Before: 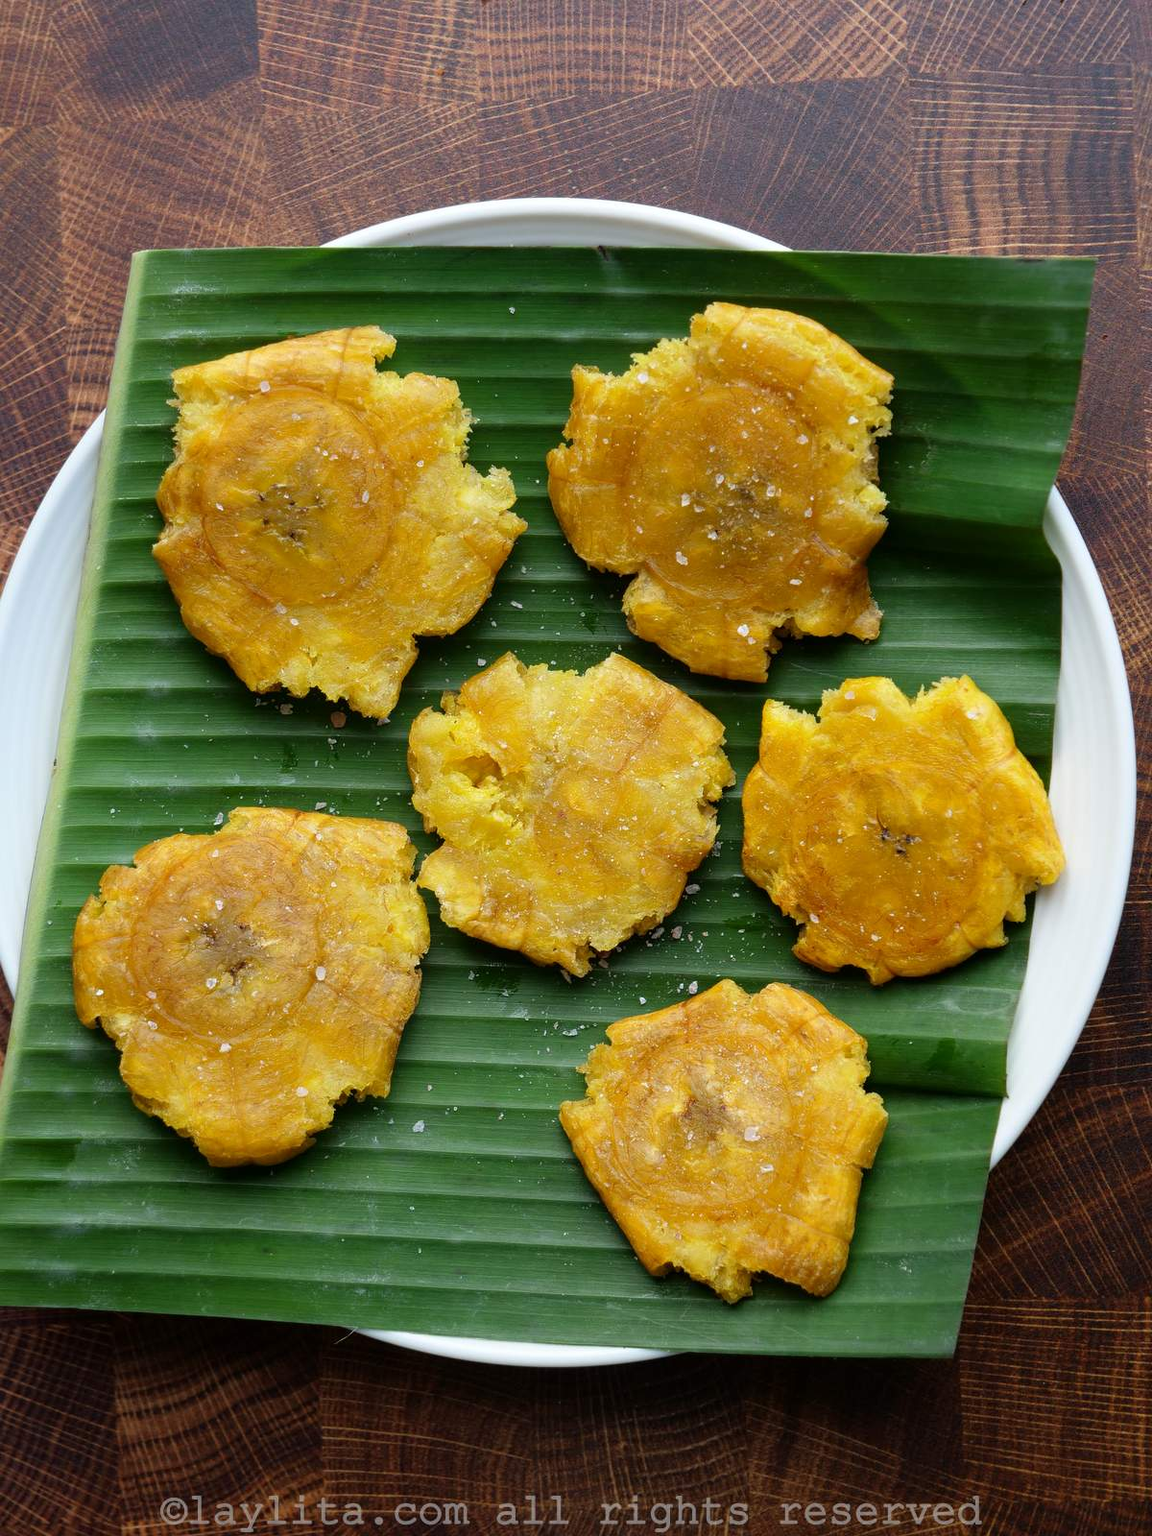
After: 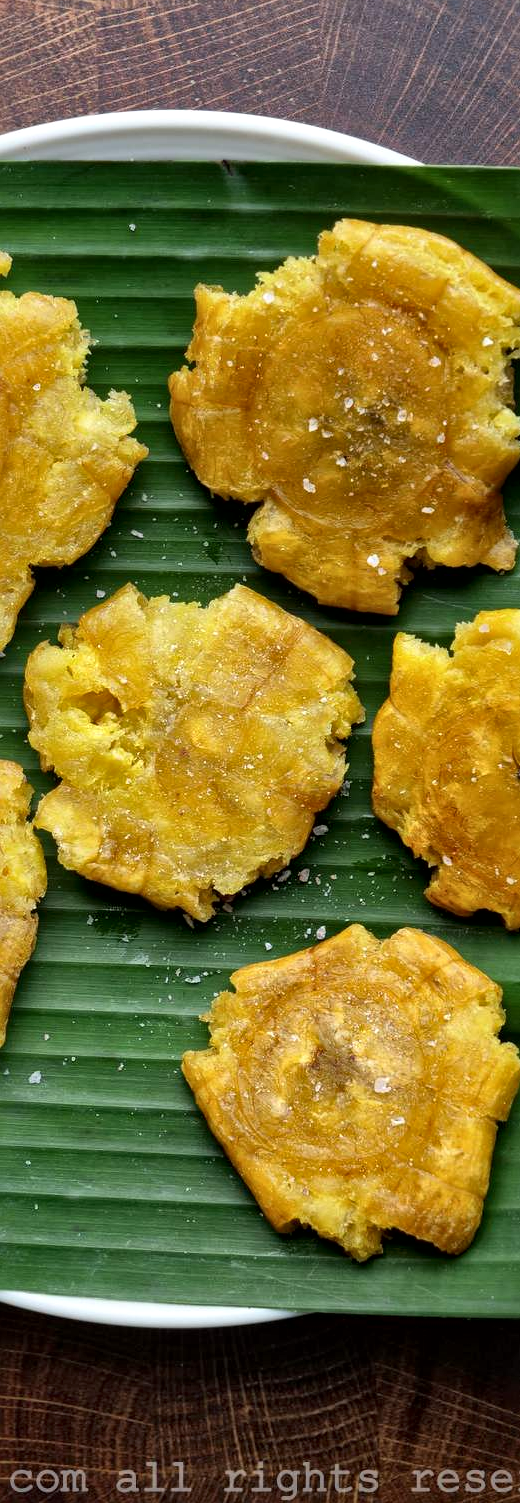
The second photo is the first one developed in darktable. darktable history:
rotate and perspective: automatic cropping off
crop: left 33.452%, top 6.025%, right 23.155%
local contrast: mode bilateral grid, contrast 20, coarseness 19, detail 163%, midtone range 0.2
